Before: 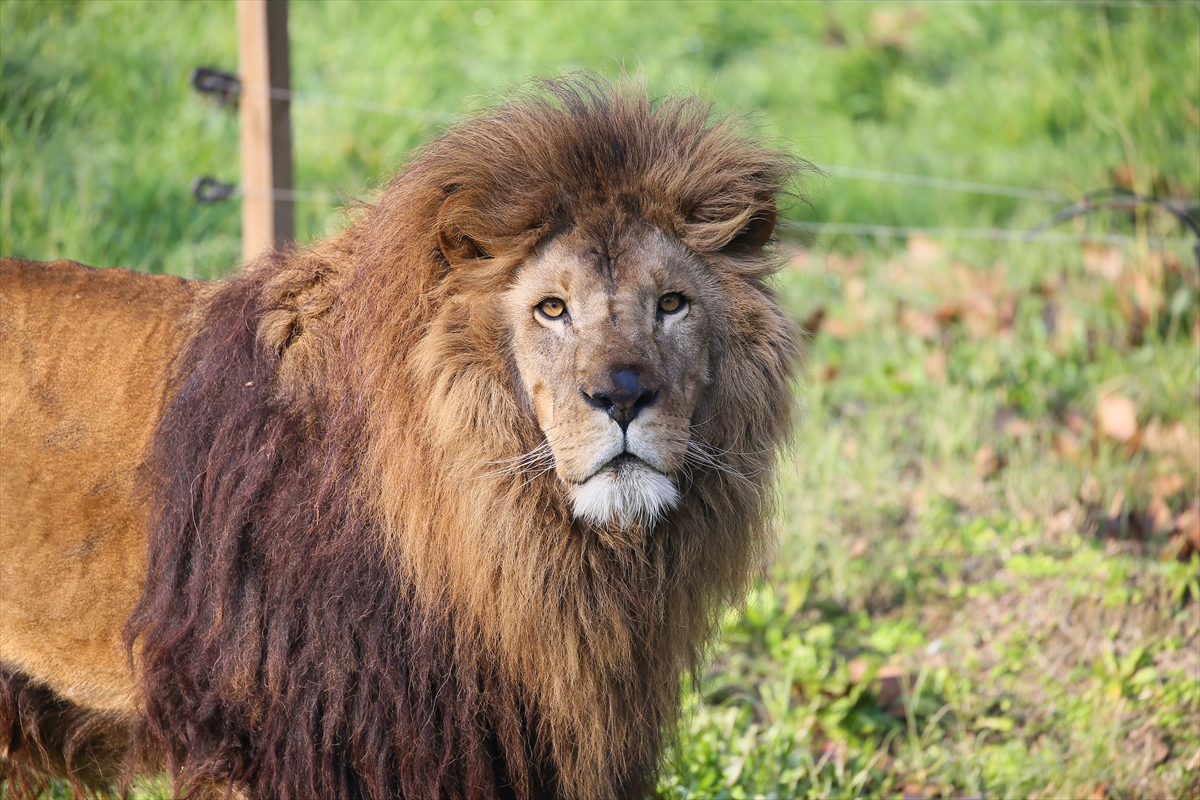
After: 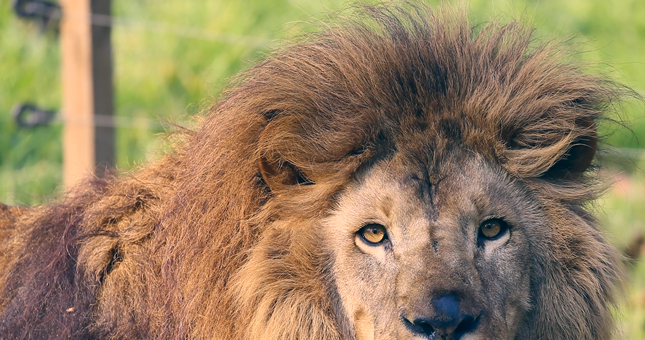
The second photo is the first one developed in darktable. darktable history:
crop: left 14.959%, top 9.279%, right 31.236%, bottom 48.114%
color correction: highlights a* 10.34, highlights b* 14.65, shadows a* -9.85, shadows b* -14.89
